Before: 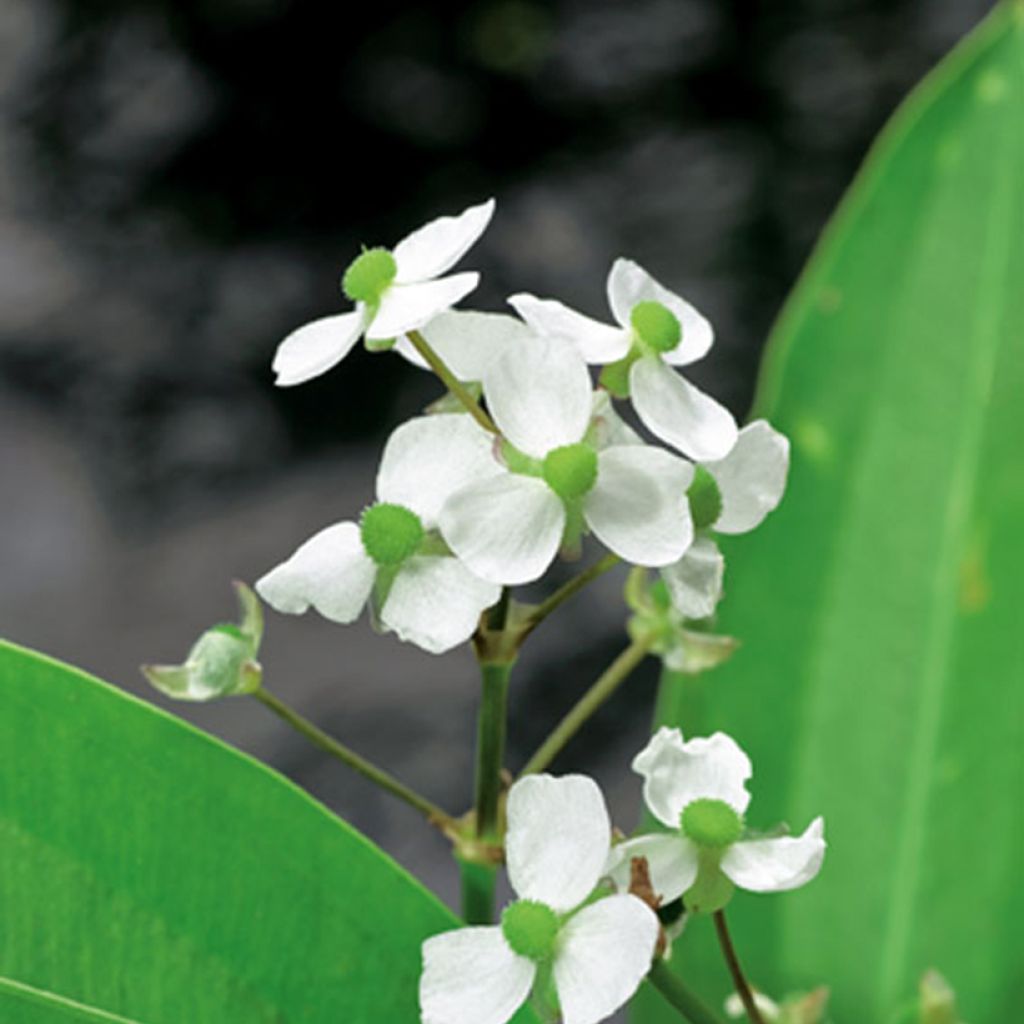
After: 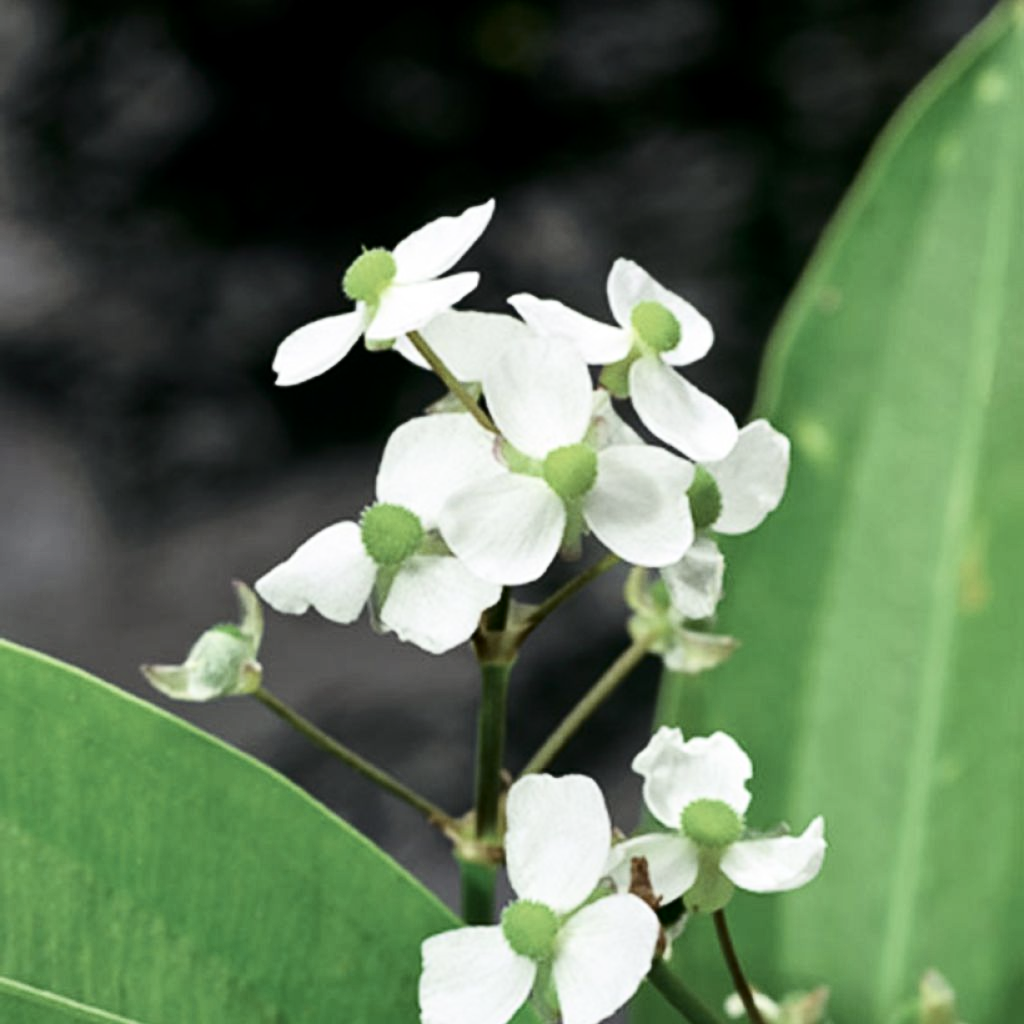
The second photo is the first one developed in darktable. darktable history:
contrast brightness saturation: contrast 0.28
color correction: saturation 0.57
color balance rgb: perceptual saturation grading › global saturation 20%, global vibrance 20%
